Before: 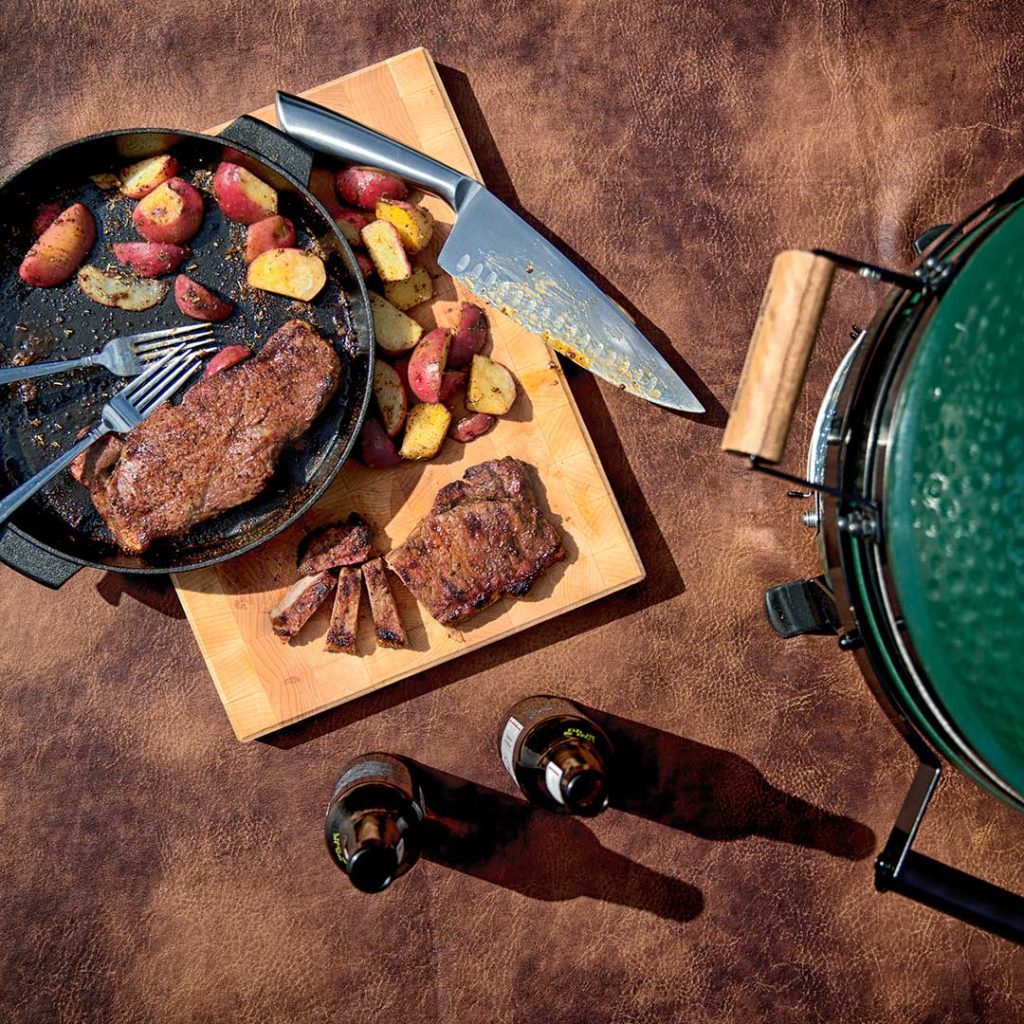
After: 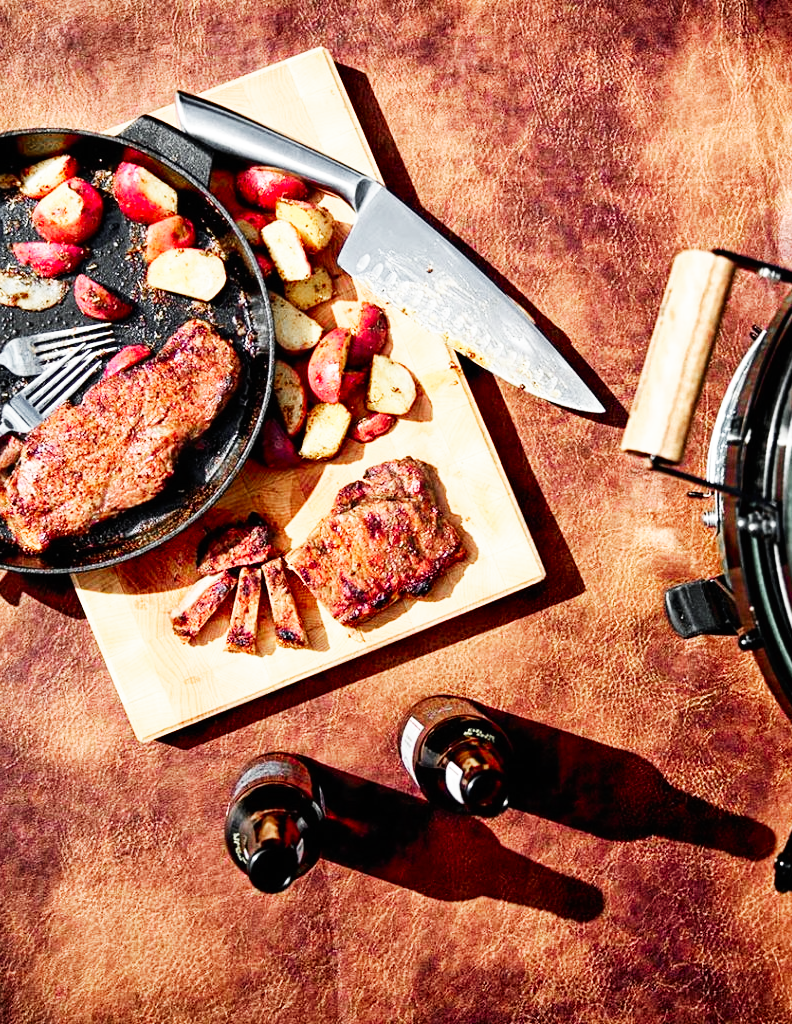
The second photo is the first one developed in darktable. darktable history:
crop: left 9.858%, right 12.752%
color zones: curves: ch1 [(0, 0.638) (0.193, 0.442) (0.286, 0.15) (0.429, 0.14) (0.571, 0.142) (0.714, 0.154) (0.857, 0.175) (1, 0.638)]
base curve: curves: ch0 [(0, 0) (0.007, 0.004) (0.027, 0.03) (0.046, 0.07) (0.207, 0.54) (0.442, 0.872) (0.673, 0.972) (1, 1)], preserve colors none
